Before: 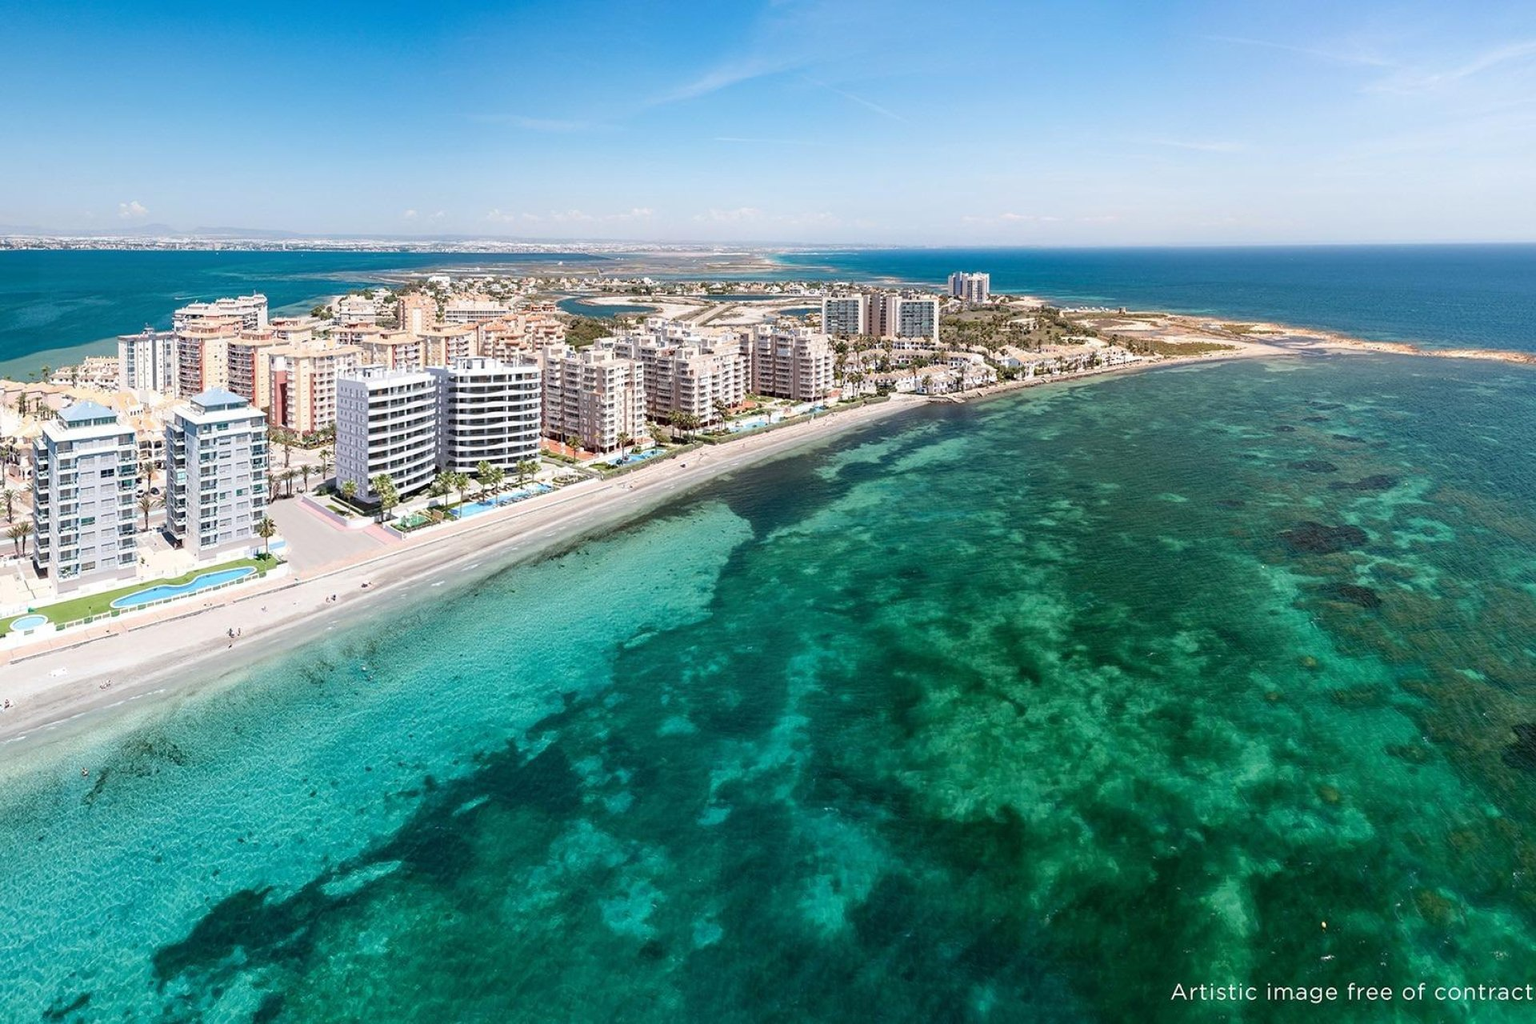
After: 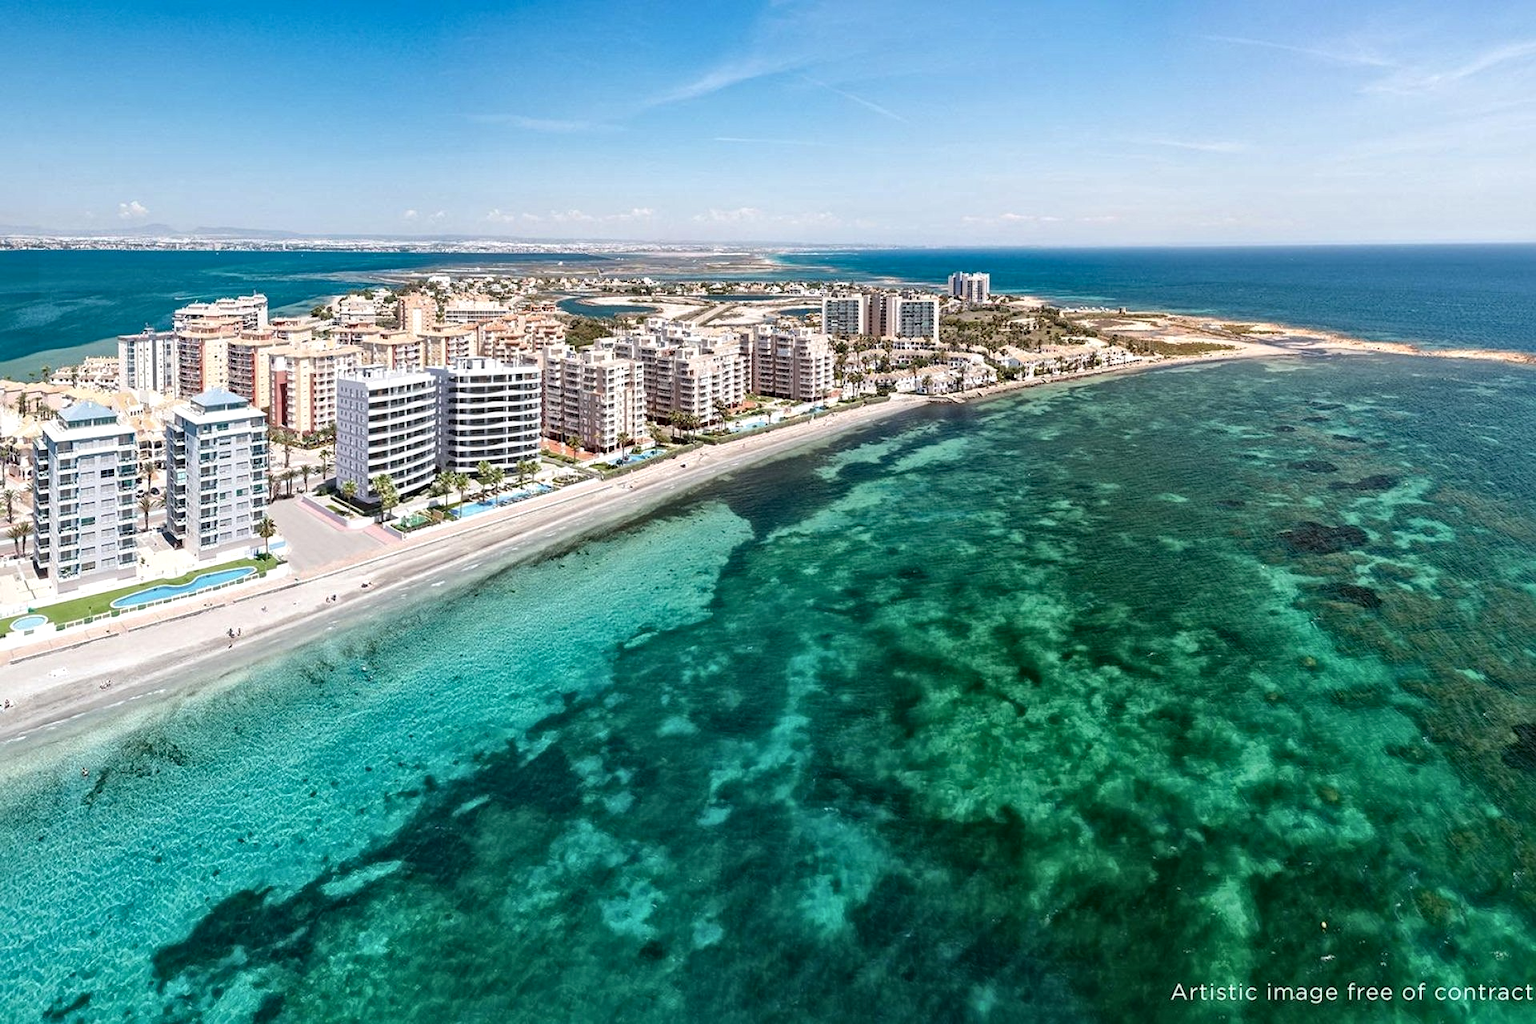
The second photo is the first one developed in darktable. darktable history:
local contrast: mode bilateral grid, contrast 21, coarseness 19, detail 163%, midtone range 0.2
